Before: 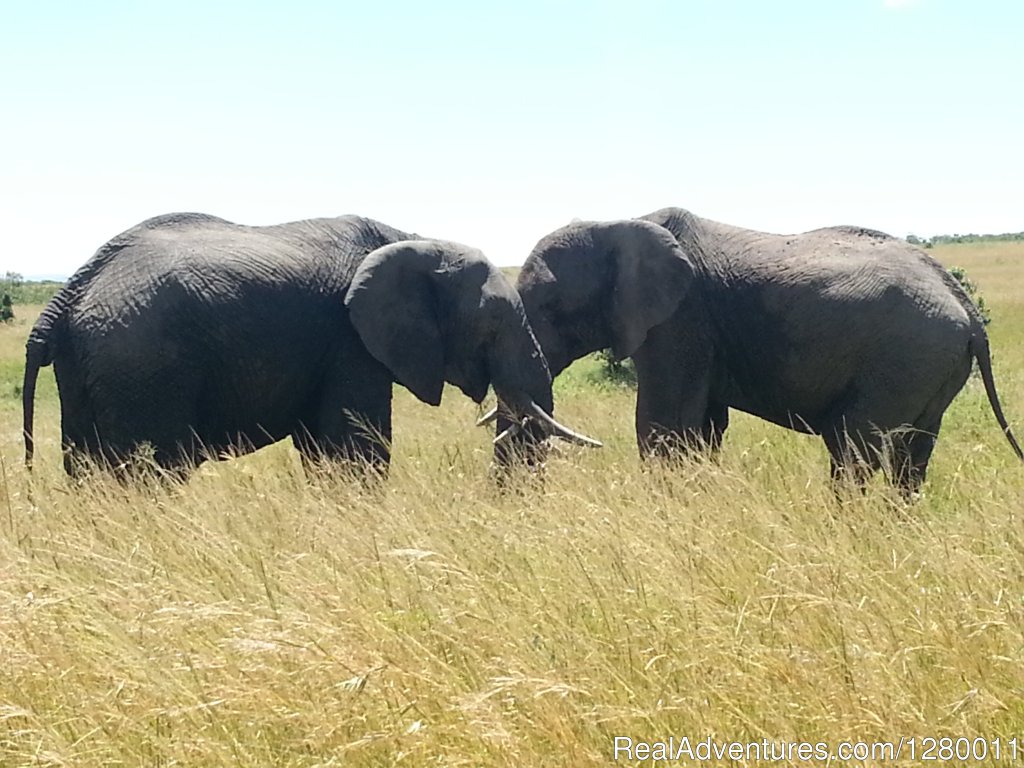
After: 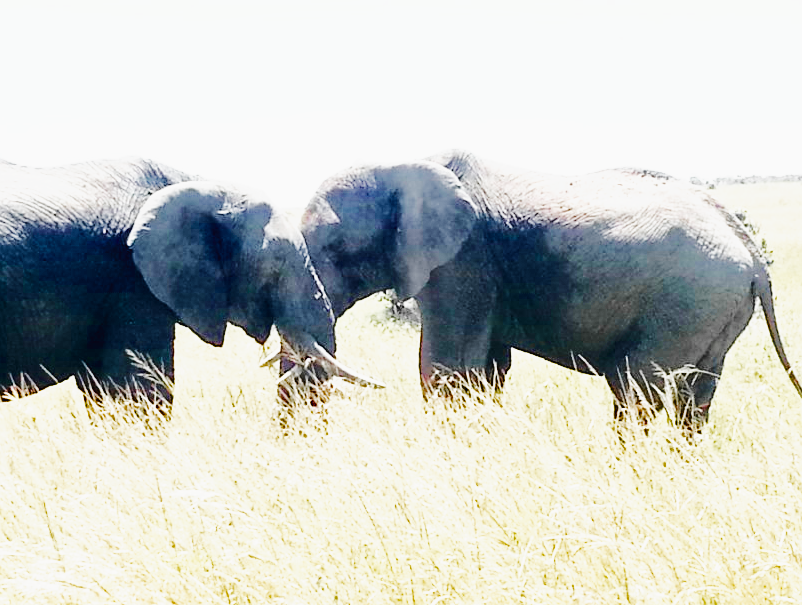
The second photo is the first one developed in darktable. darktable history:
base curve: curves: ch0 [(0, 0.003) (0.001, 0.002) (0.006, 0.004) (0.02, 0.022) (0.048, 0.086) (0.094, 0.234) (0.162, 0.431) (0.258, 0.629) (0.385, 0.8) (0.548, 0.918) (0.751, 0.988) (1, 1)], preserve colors none
exposure: exposure 0.558 EV, compensate highlight preservation false
tone equalizer: -8 EV 0.01 EV, -7 EV -0.031 EV, -6 EV 0.014 EV, -5 EV 0.047 EV, -4 EV 0.288 EV, -3 EV 0.651 EV, -2 EV 0.577 EV, -1 EV 0.186 EV, +0 EV 0.041 EV, mask exposure compensation -0.504 EV
crop and rotate: left 21.211%, top 7.786%, right 0.397%, bottom 13.354%
shadows and highlights: shadows -20.06, white point adjustment -1.85, highlights -34.8
color zones: curves: ch1 [(0, 0.679) (0.143, 0.647) (0.286, 0.261) (0.378, -0.011) (0.571, 0.396) (0.714, 0.399) (0.857, 0.406) (1, 0.679)]
color balance rgb: power › hue 206.66°, perceptual saturation grading › global saturation 20%, perceptual saturation grading › highlights -24.73%, perceptual saturation grading › shadows 49.464%, saturation formula JzAzBz (2021)
